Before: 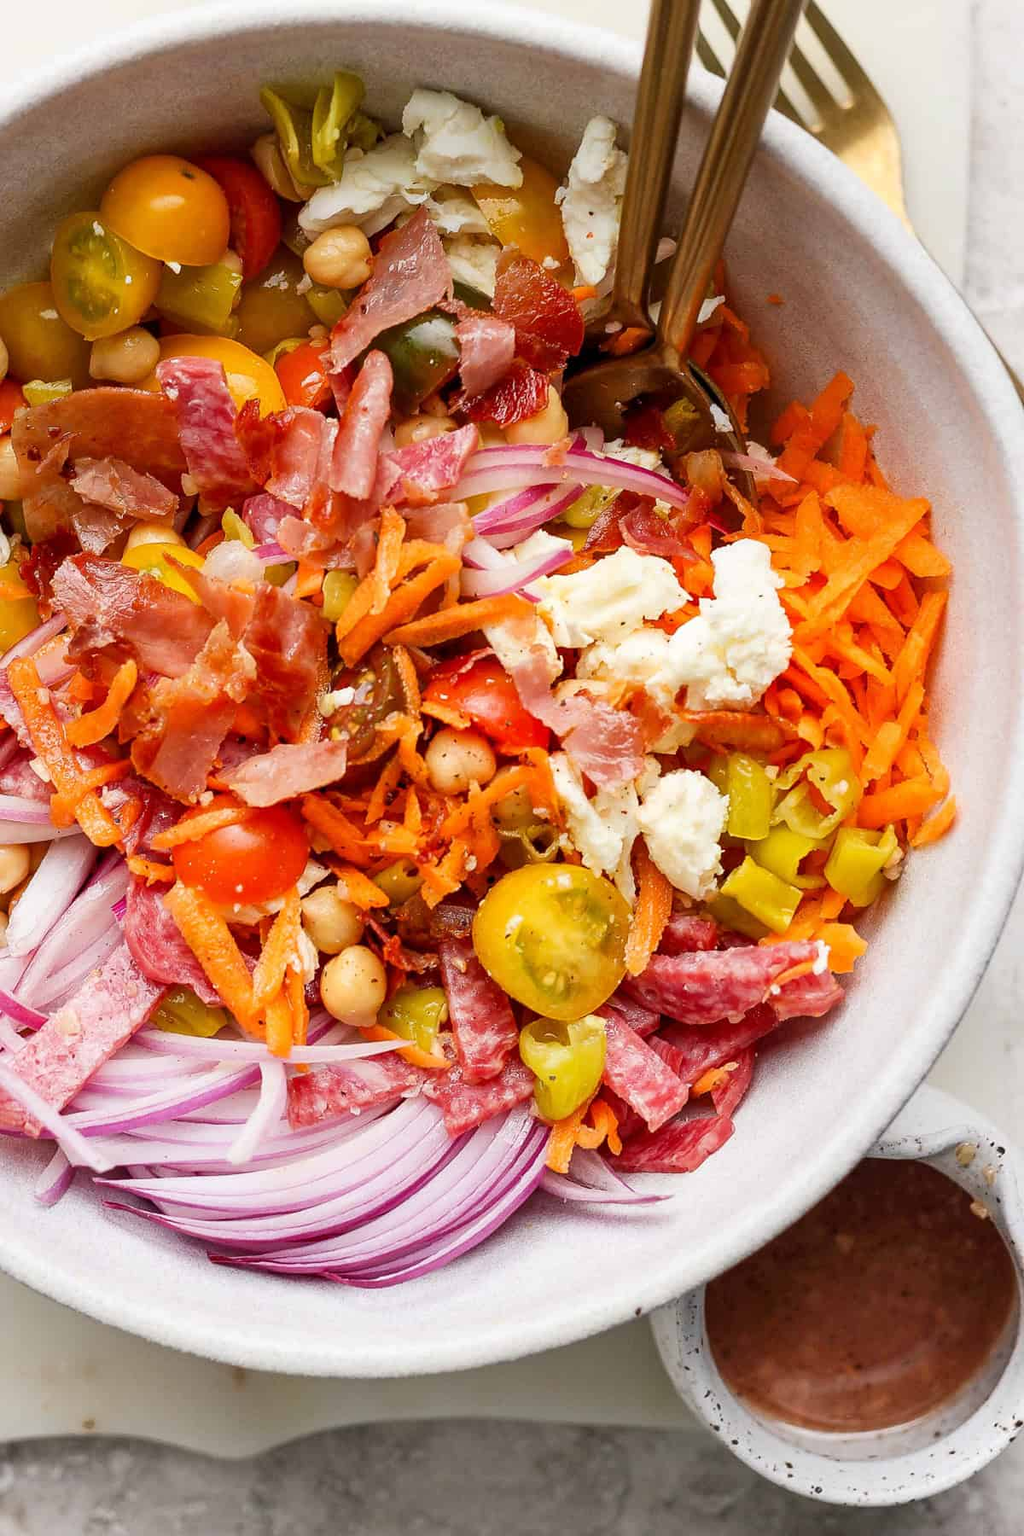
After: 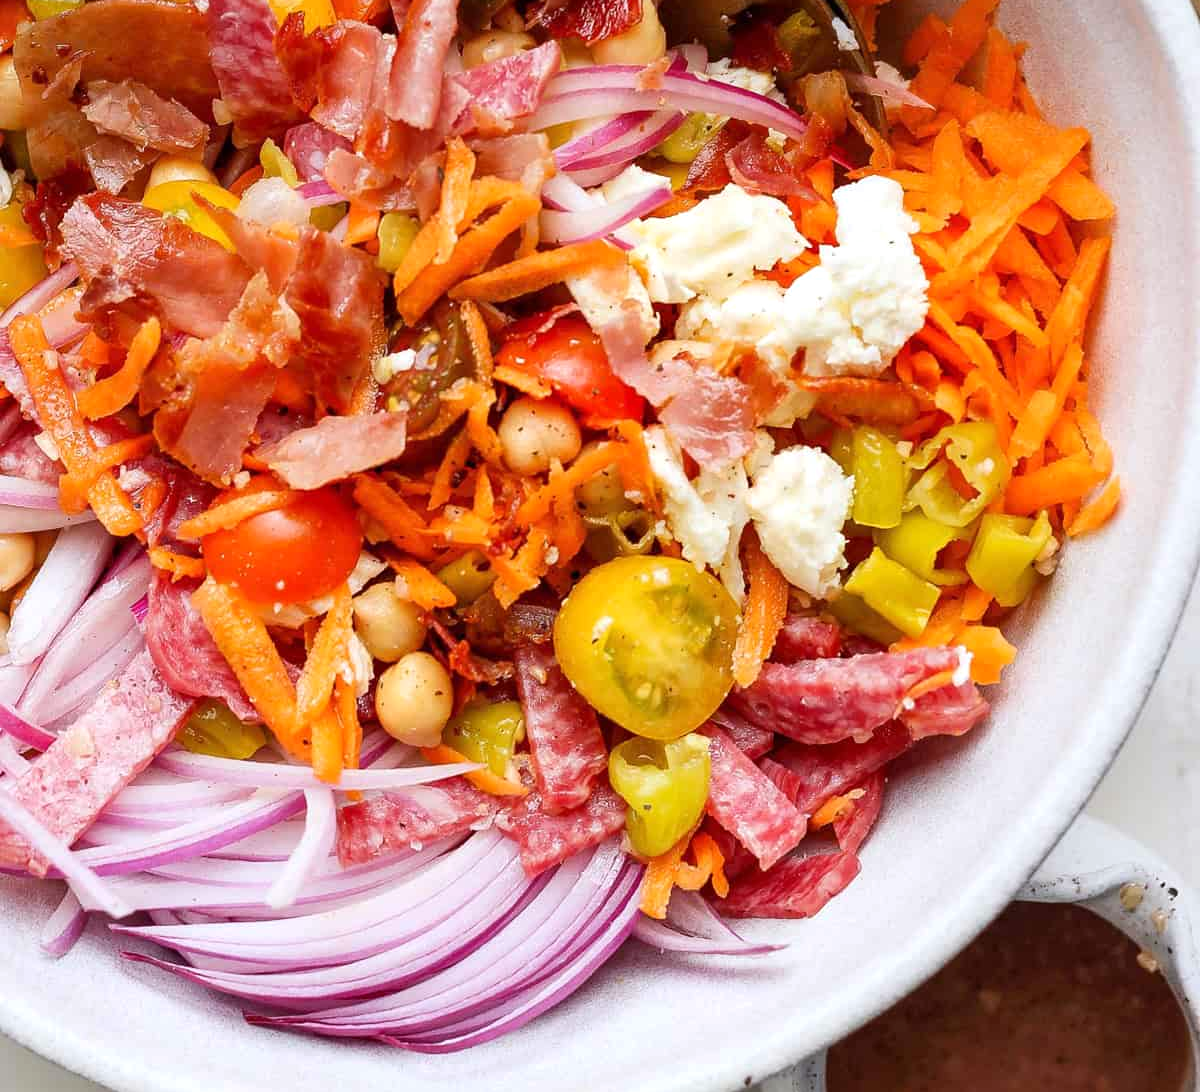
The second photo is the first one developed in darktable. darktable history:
crop and rotate: top 25.357%, bottom 13.942%
exposure: exposure 0.127 EV, compensate highlight preservation false
white balance: red 0.98, blue 1.034
